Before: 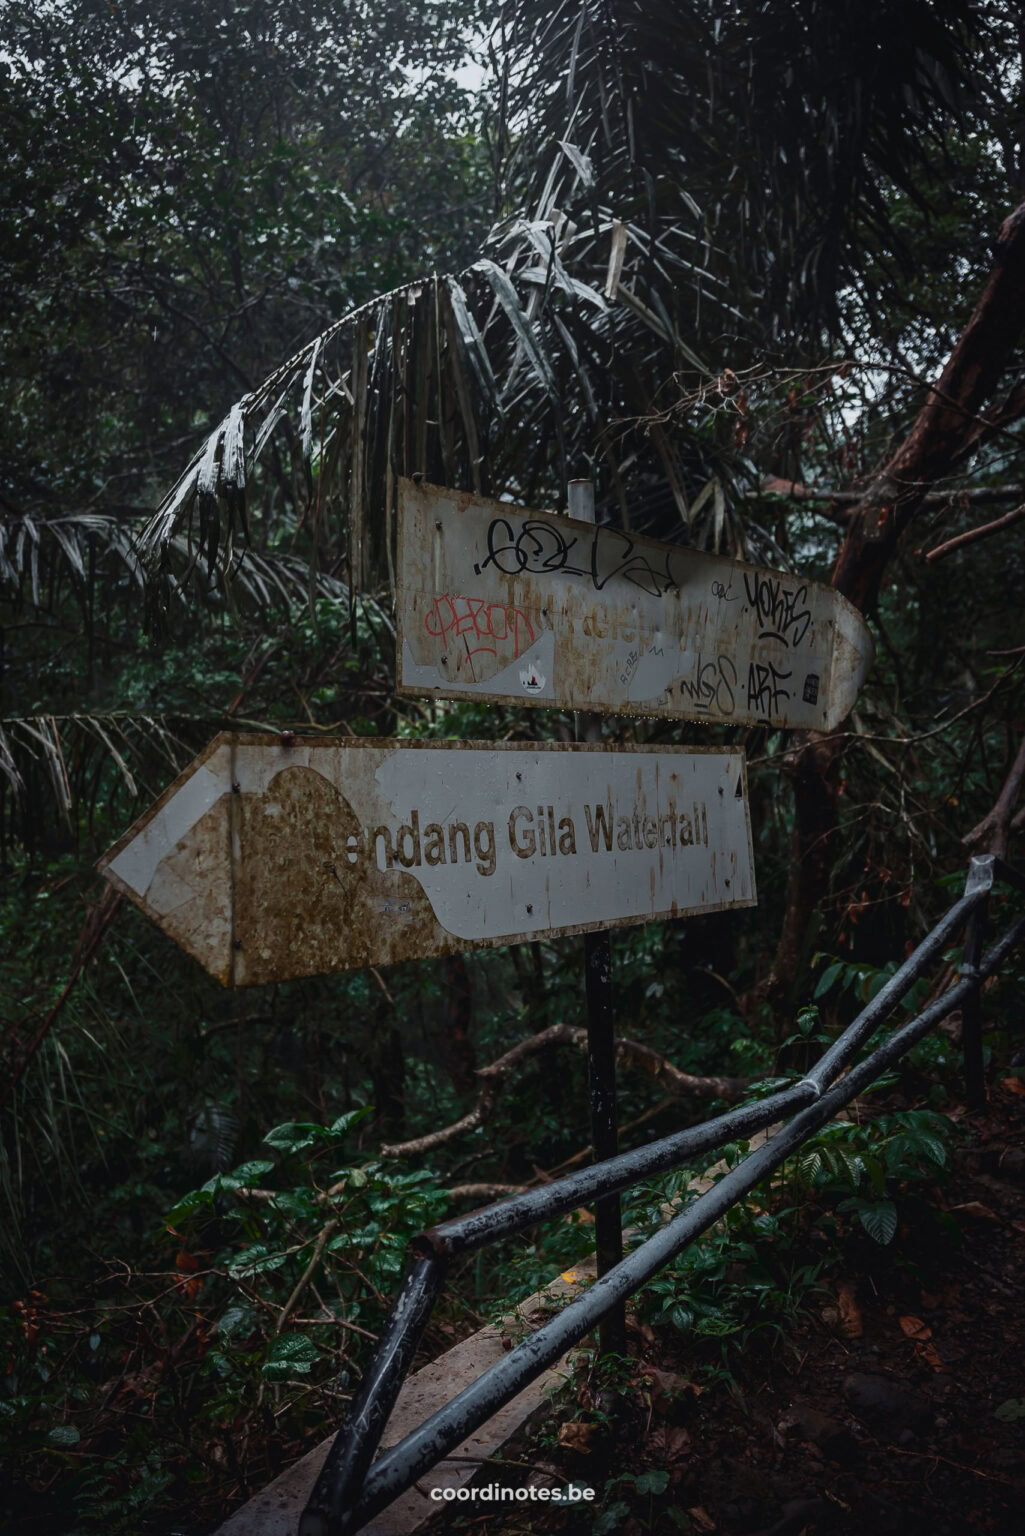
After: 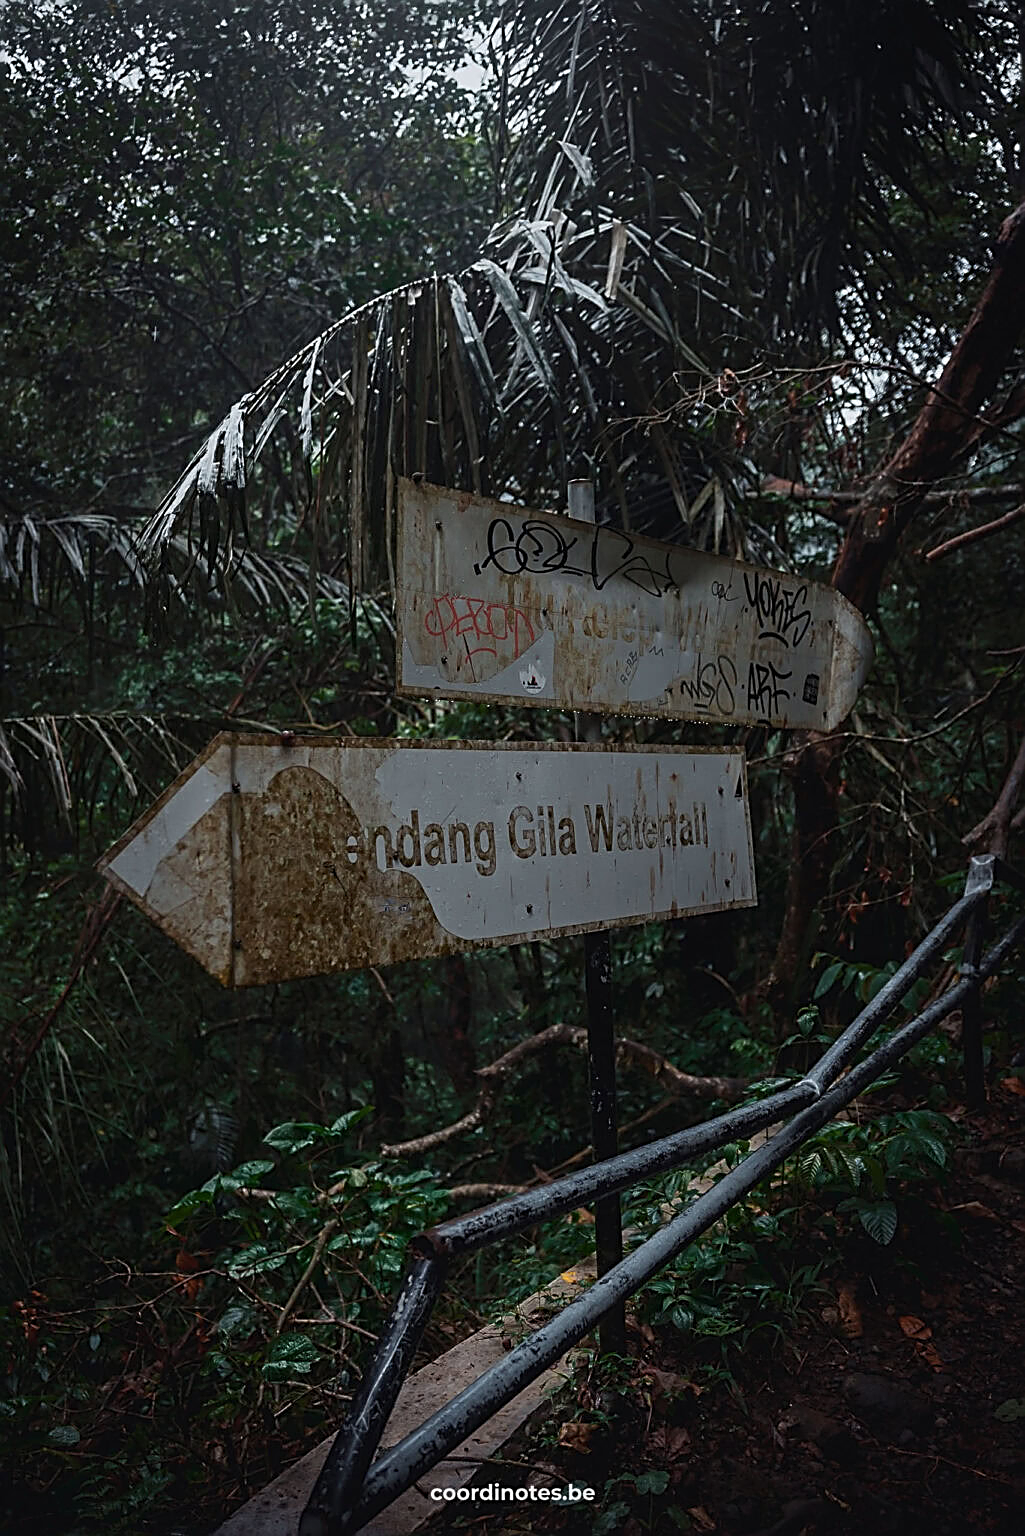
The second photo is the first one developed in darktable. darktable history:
sharpen: amount 0.901
